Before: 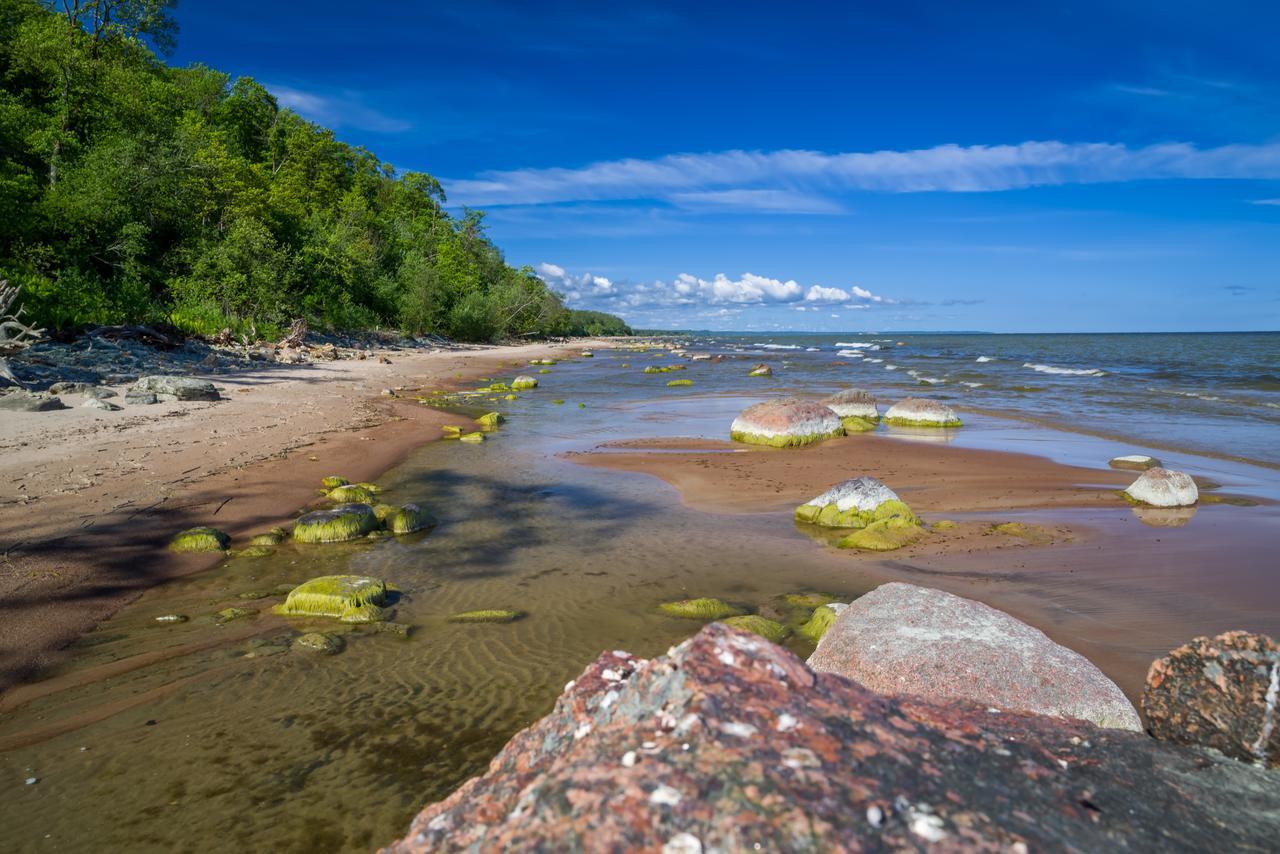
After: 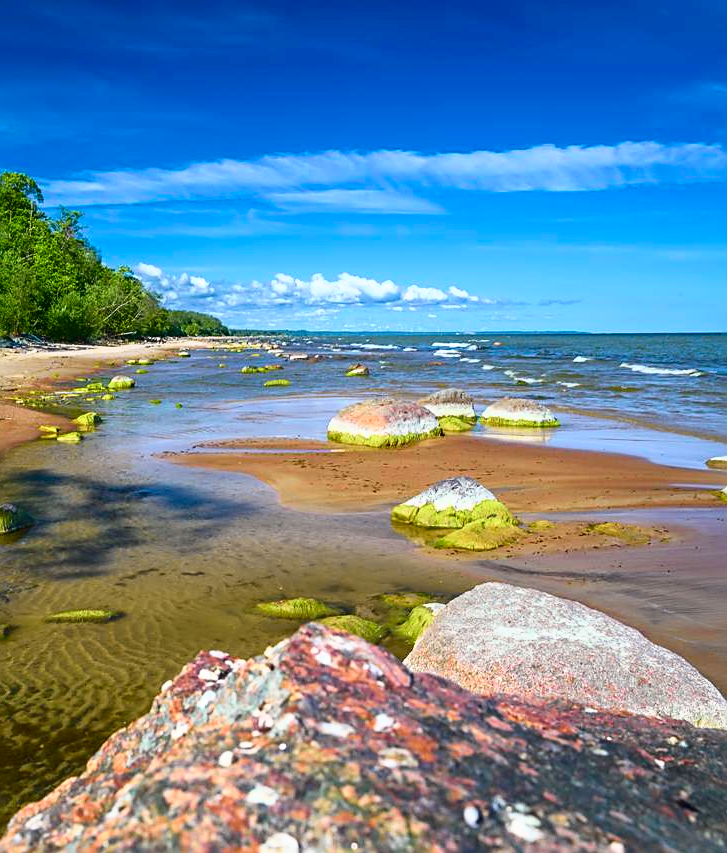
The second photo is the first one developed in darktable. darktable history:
sharpen: on, module defaults
crop: left 31.506%, top 0.02%, right 11.67%
tone curve: curves: ch0 [(0, 0.018) (0.162, 0.128) (0.434, 0.478) (0.667, 0.785) (0.819, 0.943) (1, 0.991)]; ch1 [(0, 0) (0.402, 0.36) (0.476, 0.449) (0.506, 0.505) (0.523, 0.518) (0.579, 0.626) (0.641, 0.668) (0.693, 0.745) (0.861, 0.934) (1, 1)]; ch2 [(0, 0) (0.424, 0.388) (0.483, 0.472) (0.503, 0.505) (0.521, 0.519) (0.547, 0.581) (0.582, 0.648) (0.699, 0.759) (0.997, 0.858)], color space Lab, independent channels, preserve colors none
